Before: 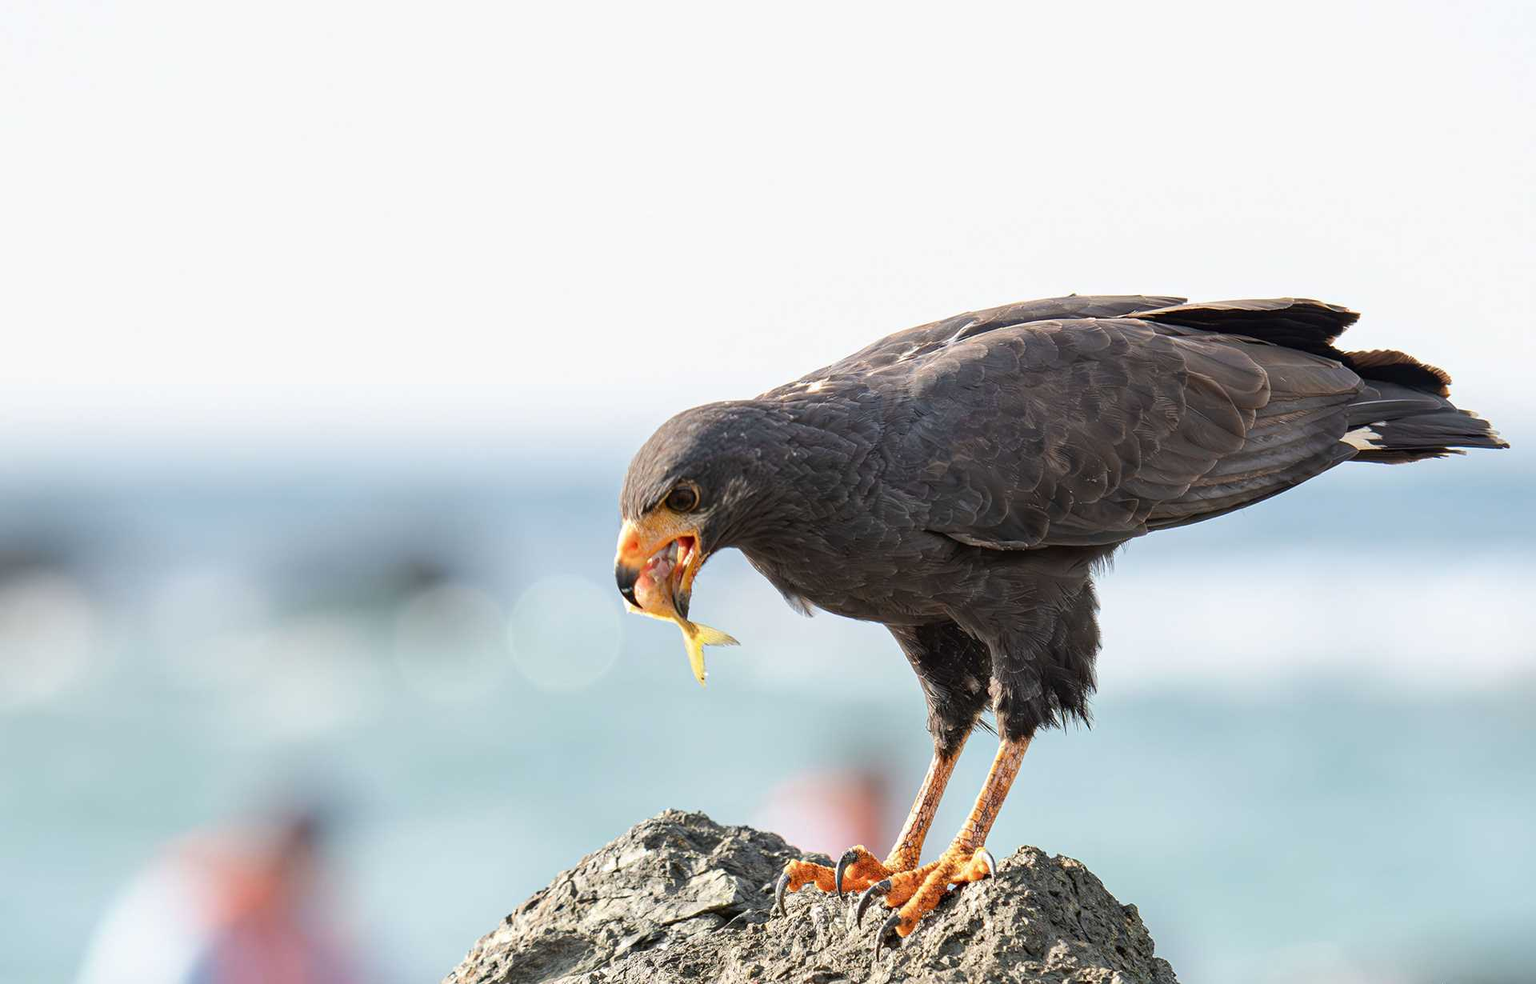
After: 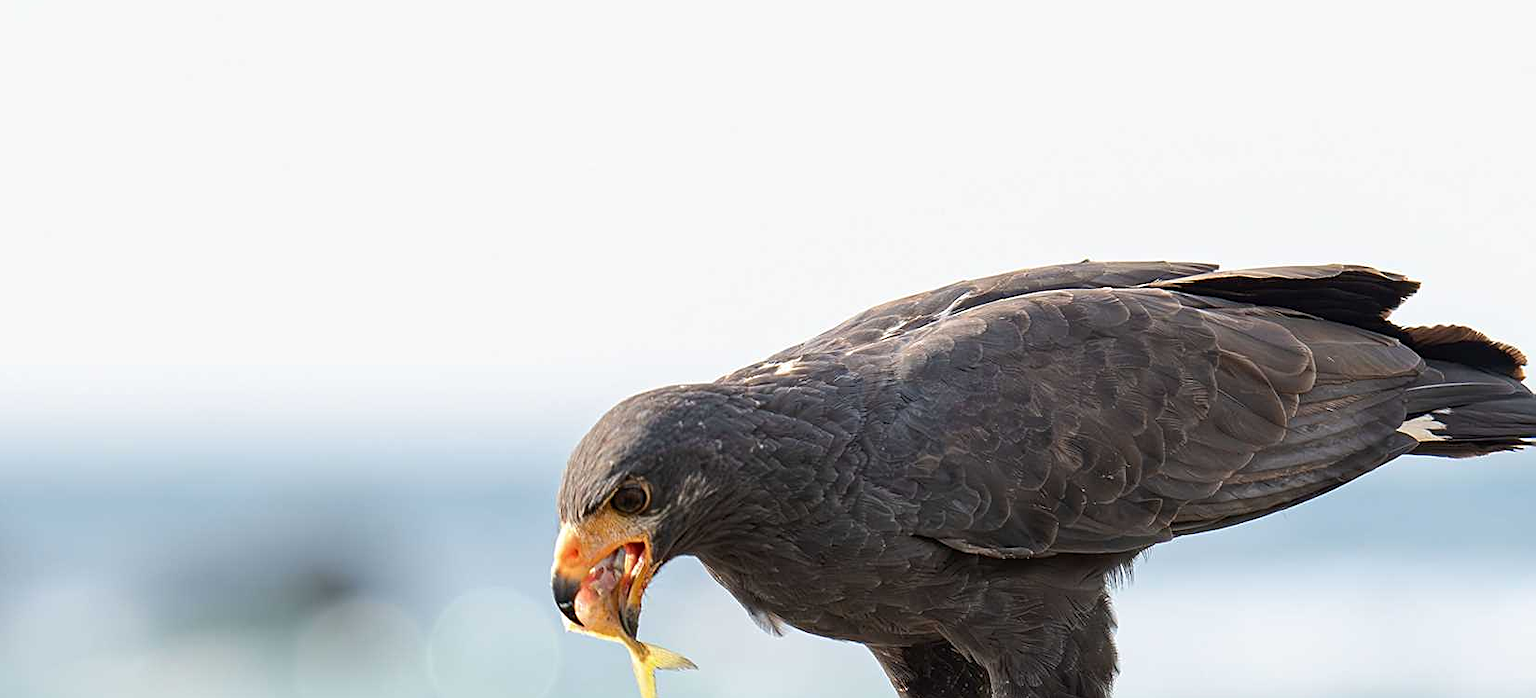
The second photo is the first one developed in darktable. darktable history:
sharpen: on, module defaults
crop and rotate: left 9.254%, top 7.304%, right 4.924%, bottom 31.772%
